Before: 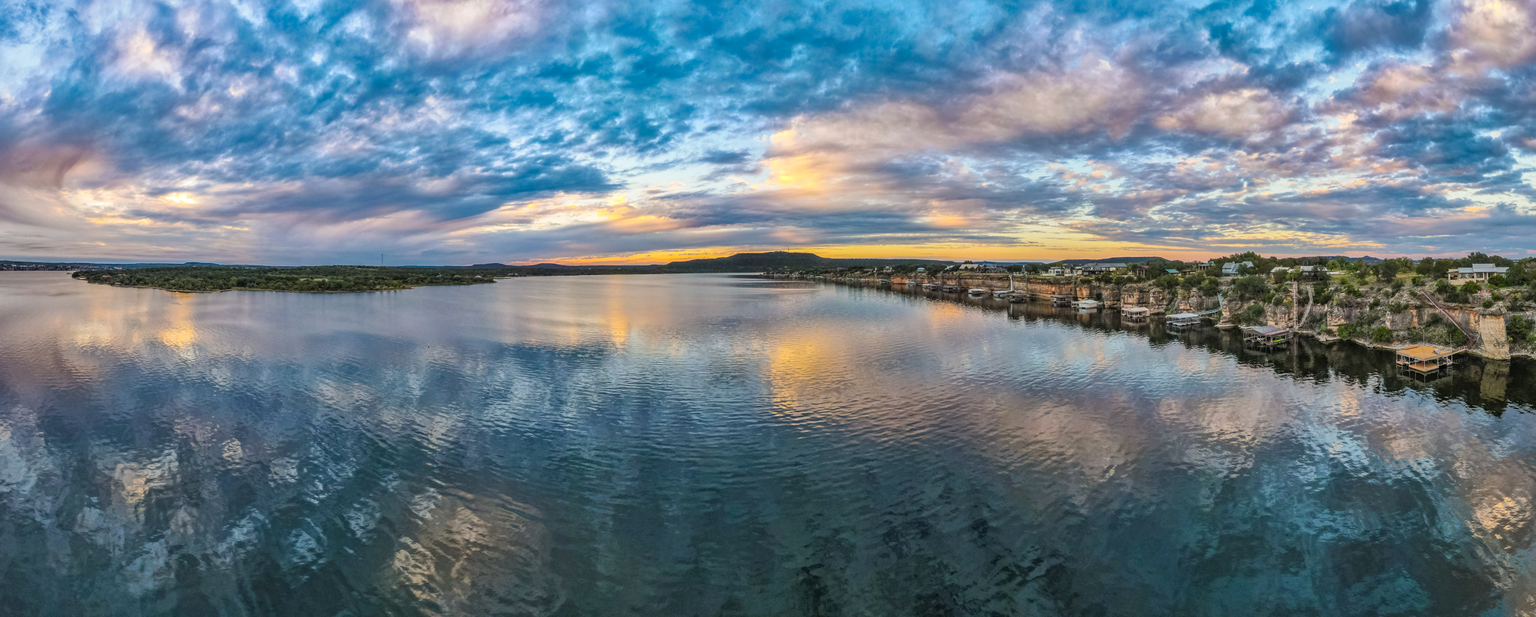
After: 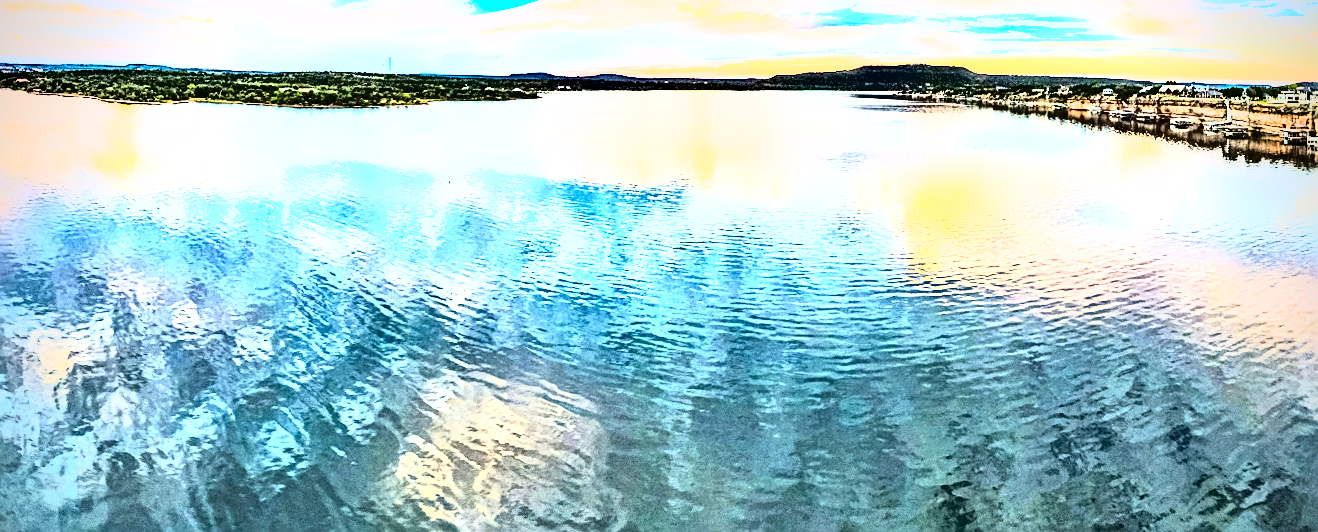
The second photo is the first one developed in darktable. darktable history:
tone curve: curves: ch0 [(0, 0) (0.003, 0.03) (0.011, 0.022) (0.025, 0.018) (0.044, 0.031) (0.069, 0.035) (0.1, 0.04) (0.136, 0.046) (0.177, 0.063) (0.224, 0.087) (0.277, 0.15) (0.335, 0.252) (0.399, 0.354) (0.468, 0.475) (0.543, 0.602) (0.623, 0.73) (0.709, 0.856) (0.801, 0.945) (0.898, 0.987) (1, 1)], color space Lab, independent channels, preserve colors none
contrast brightness saturation: contrast 0.036, saturation 0.154
exposure: black level correction 0, exposure 2.336 EV, compensate highlight preservation false
crop and rotate: angle -1.06°, left 3.906%, top 32.292%, right 28.784%
shadows and highlights: shadows 53.26, soften with gaussian
vignetting: brightness -0.581, saturation -0.115
sharpen: on, module defaults
